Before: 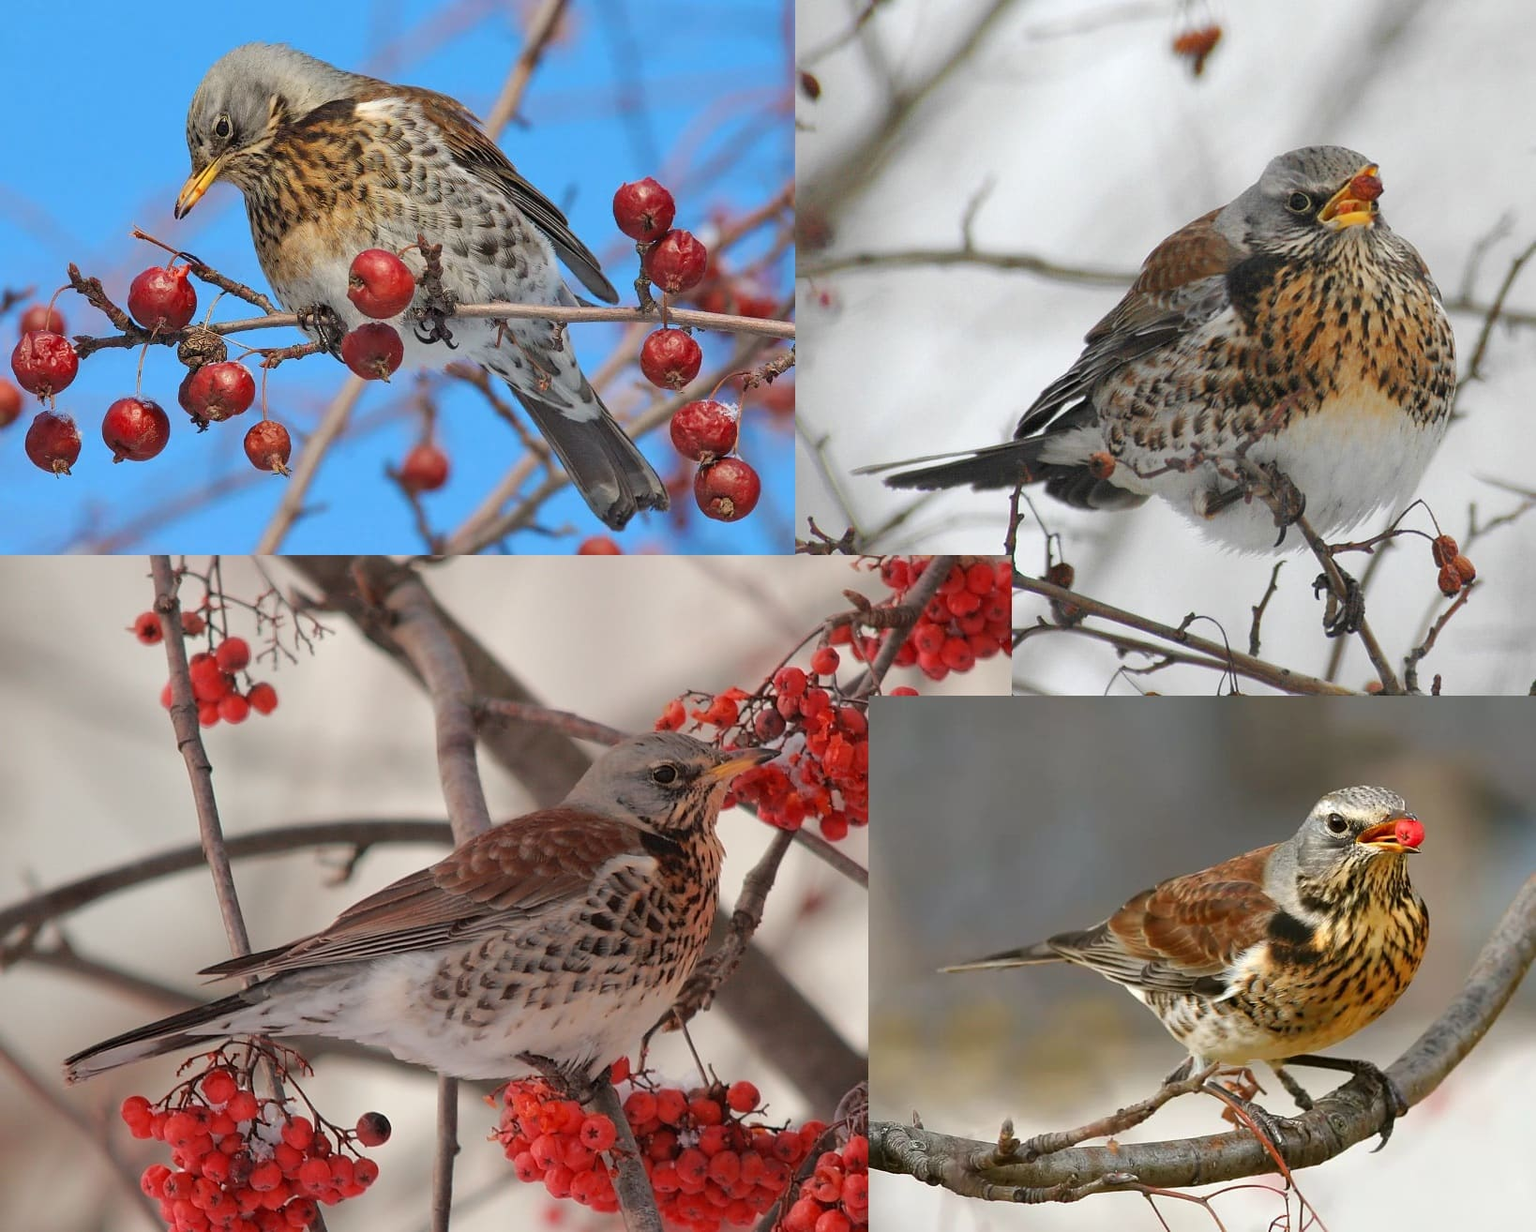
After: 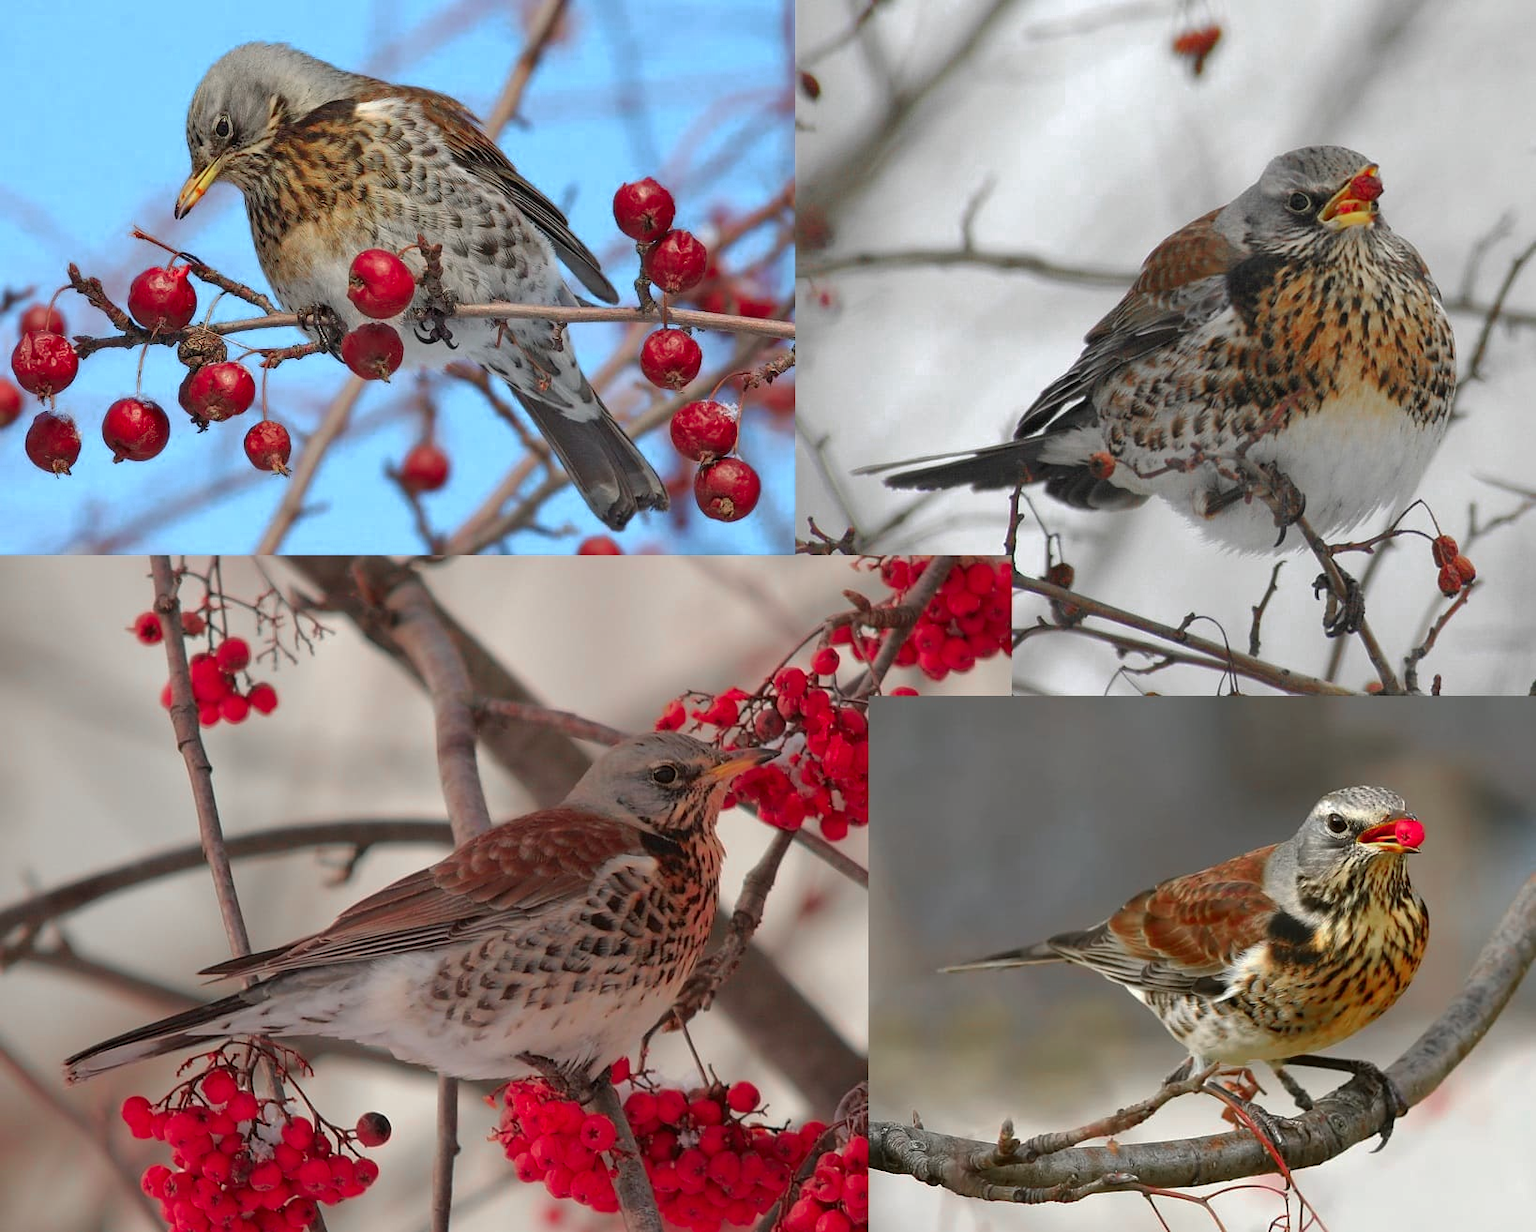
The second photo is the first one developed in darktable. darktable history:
base curve: curves: ch0 [(0, 0) (0.74, 0.67) (1, 1)], preserve colors none
color zones: curves: ch0 [(0, 0.466) (0.128, 0.466) (0.25, 0.5) (0.375, 0.456) (0.5, 0.5) (0.625, 0.5) (0.737, 0.652) (0.875, 0.5)]; ch1 [(0, 0.603) (0.125, 0.618) (0.261, 0.348) (0.372, 0.353) (0.497, 0.363) (0.611, 0.45) (0.731, 0.427) (0.875, 0.518) (0.998, 0.652)]; ch2 [(0, 0.559) (0.125, 0.451) (0.253, 0.564) (0.37, 0.578) (0.5, 0.466) (0.625, 0.471) (0.731, 0.471) (0.88, 0.485)]
